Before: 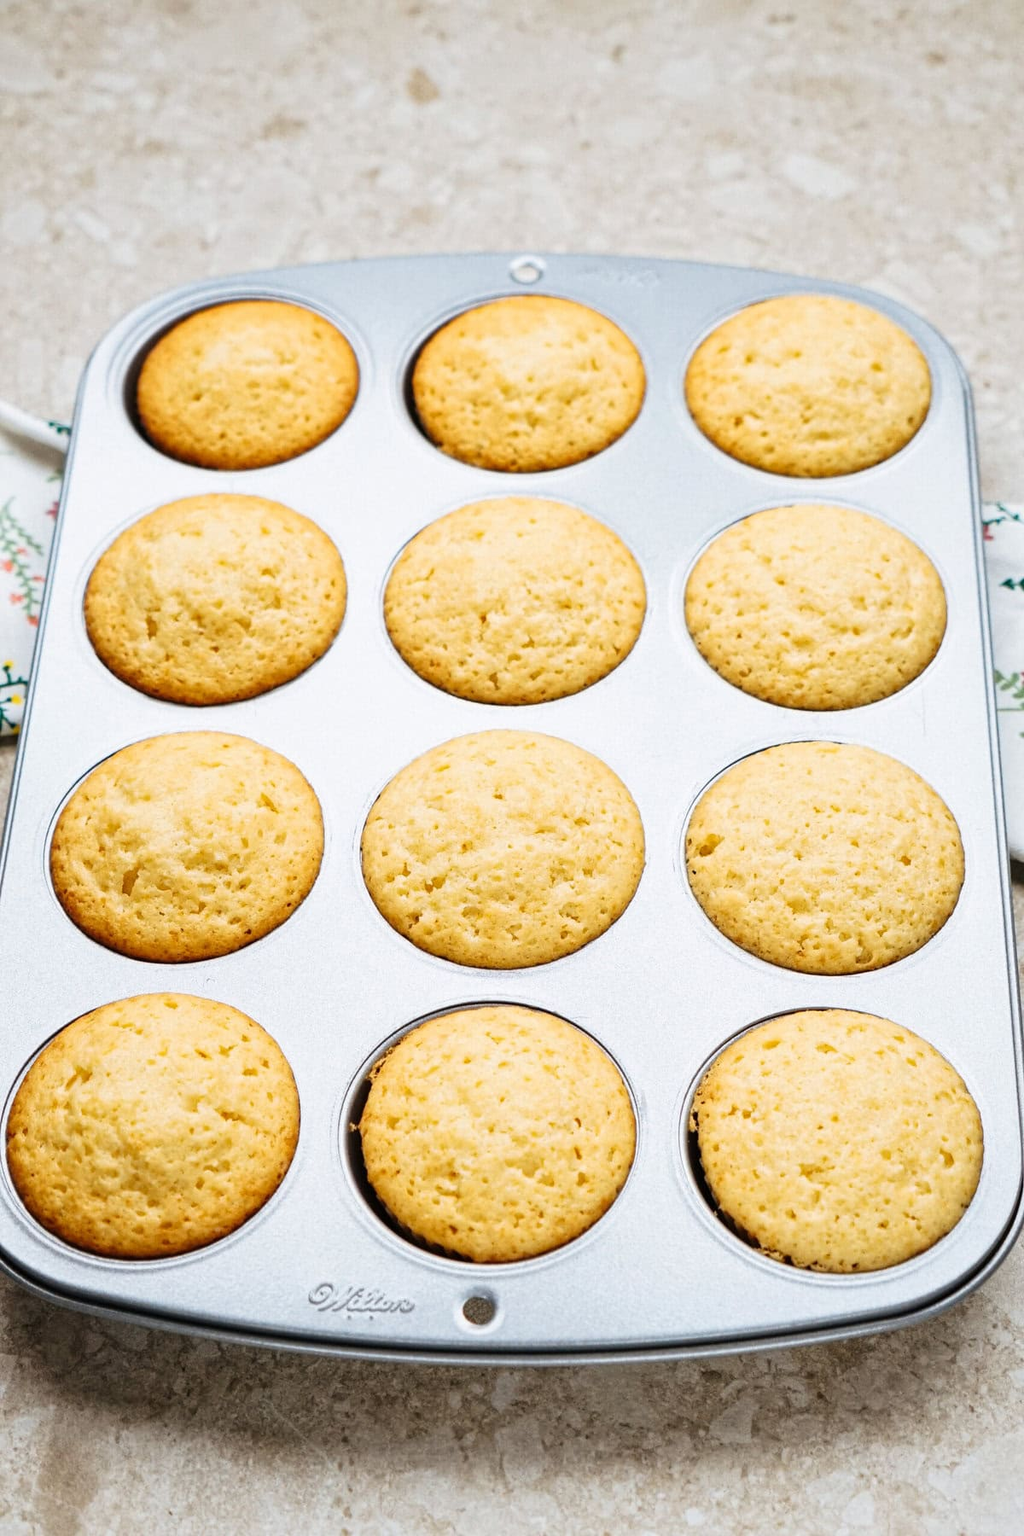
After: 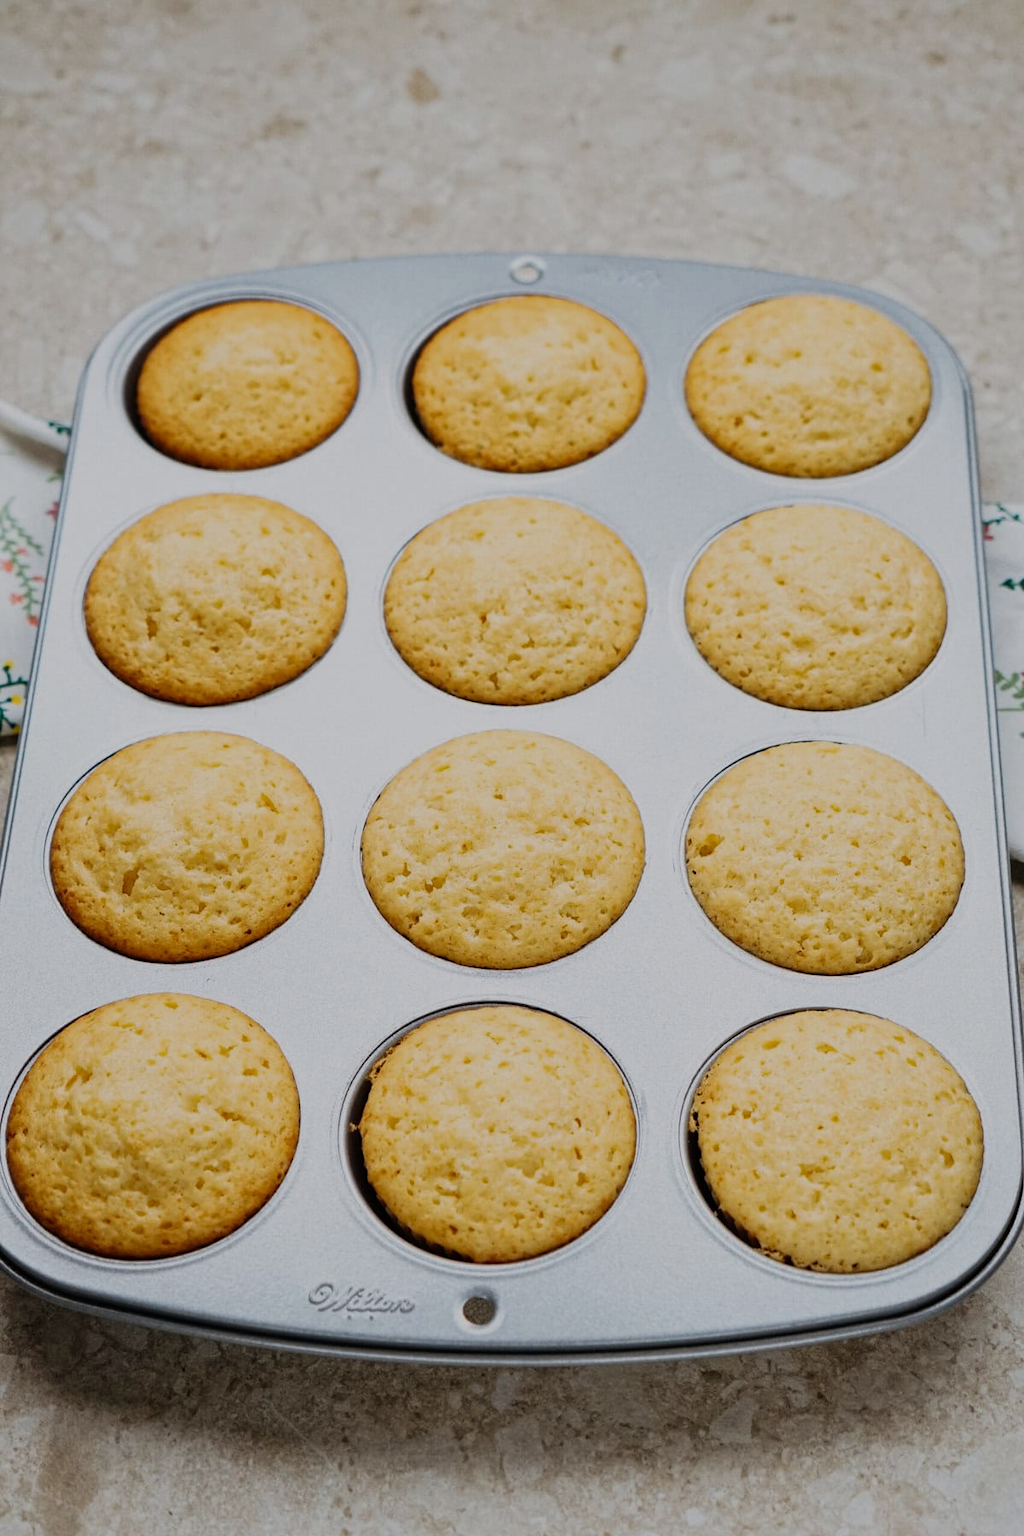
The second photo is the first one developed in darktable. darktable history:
exposure: black level correction 0, exposure -0.828 EV, compensate highlight preservation false
